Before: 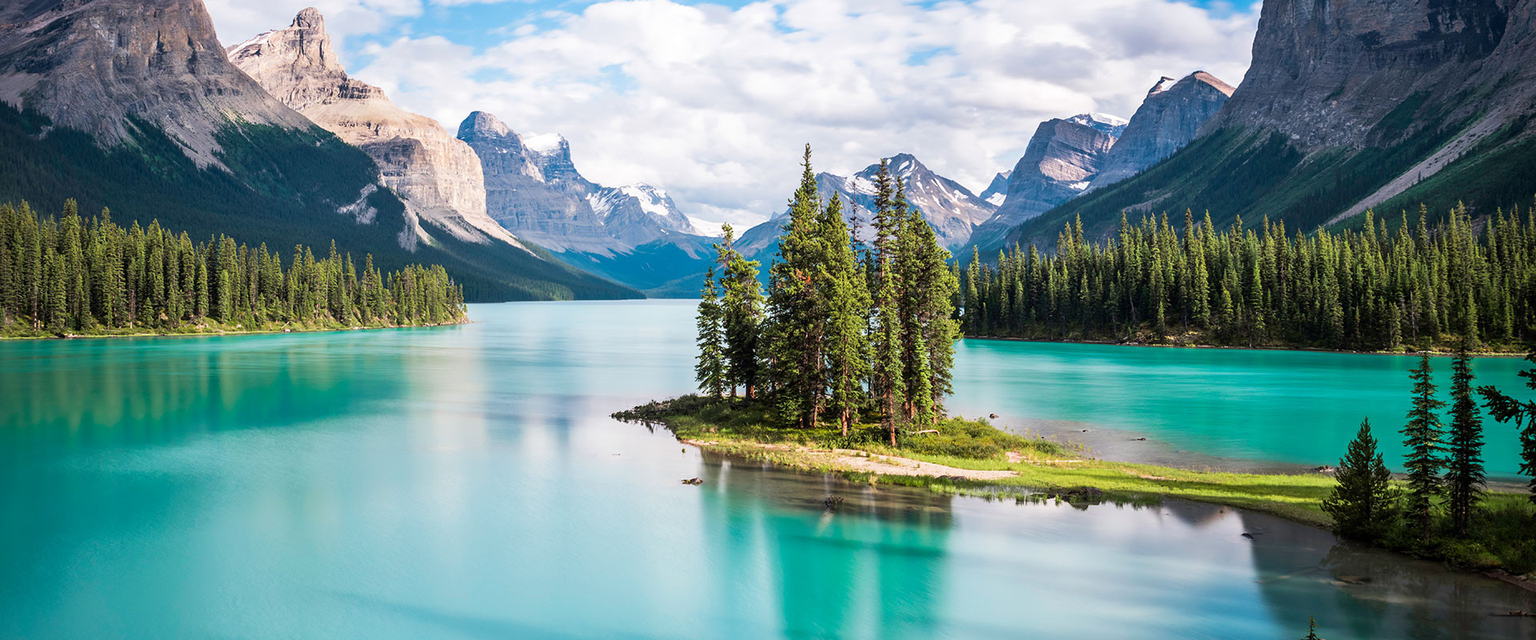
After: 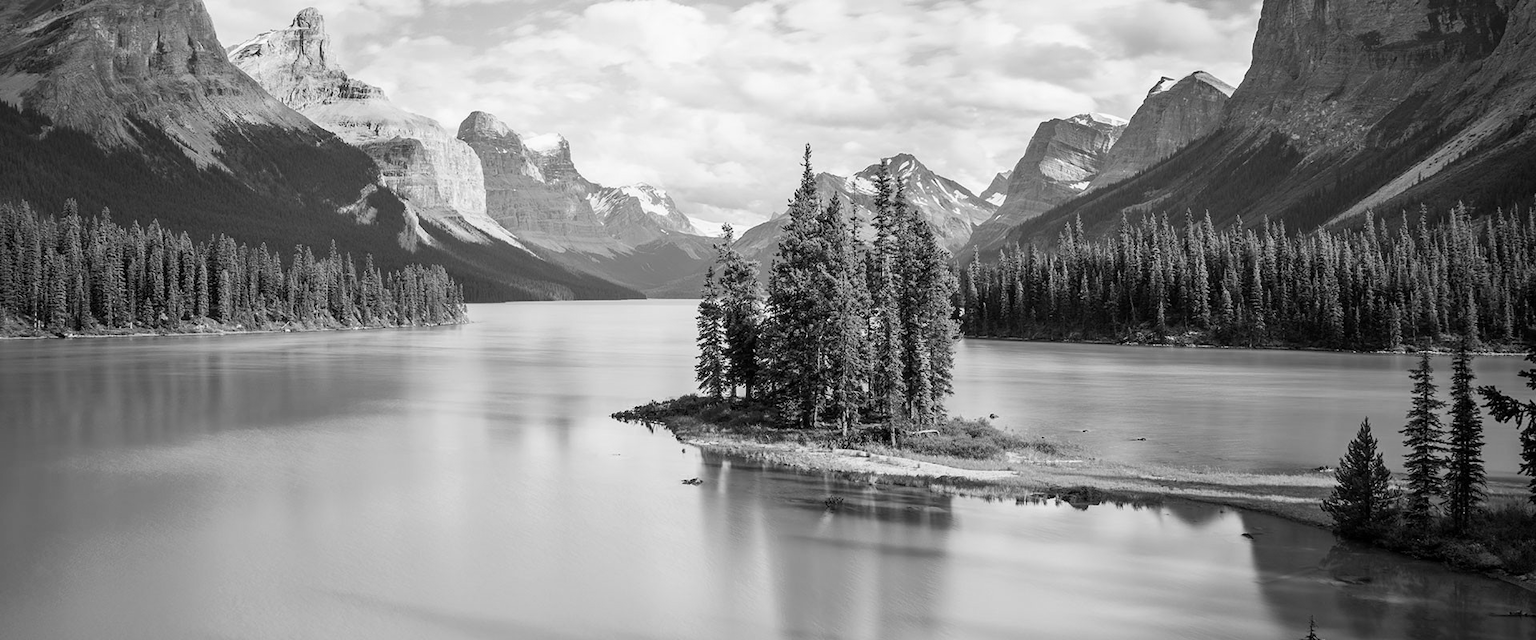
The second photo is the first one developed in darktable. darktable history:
color balance rgb: perceptual saturation grading › global saturation 35%, perceptual saturation grading › highlights -30%, perceptual saturation grading › shadows 35%, perceptual brilliance grading › global brilliance 3%, perceptual brilliance grading › highlights -3%, perceptual brilliance grading › shadows 3%
color calibration: output gray [0.267, 0.423, 0.261, 0], illuminant same as pipeline (D50), adaptation none (bypass)
